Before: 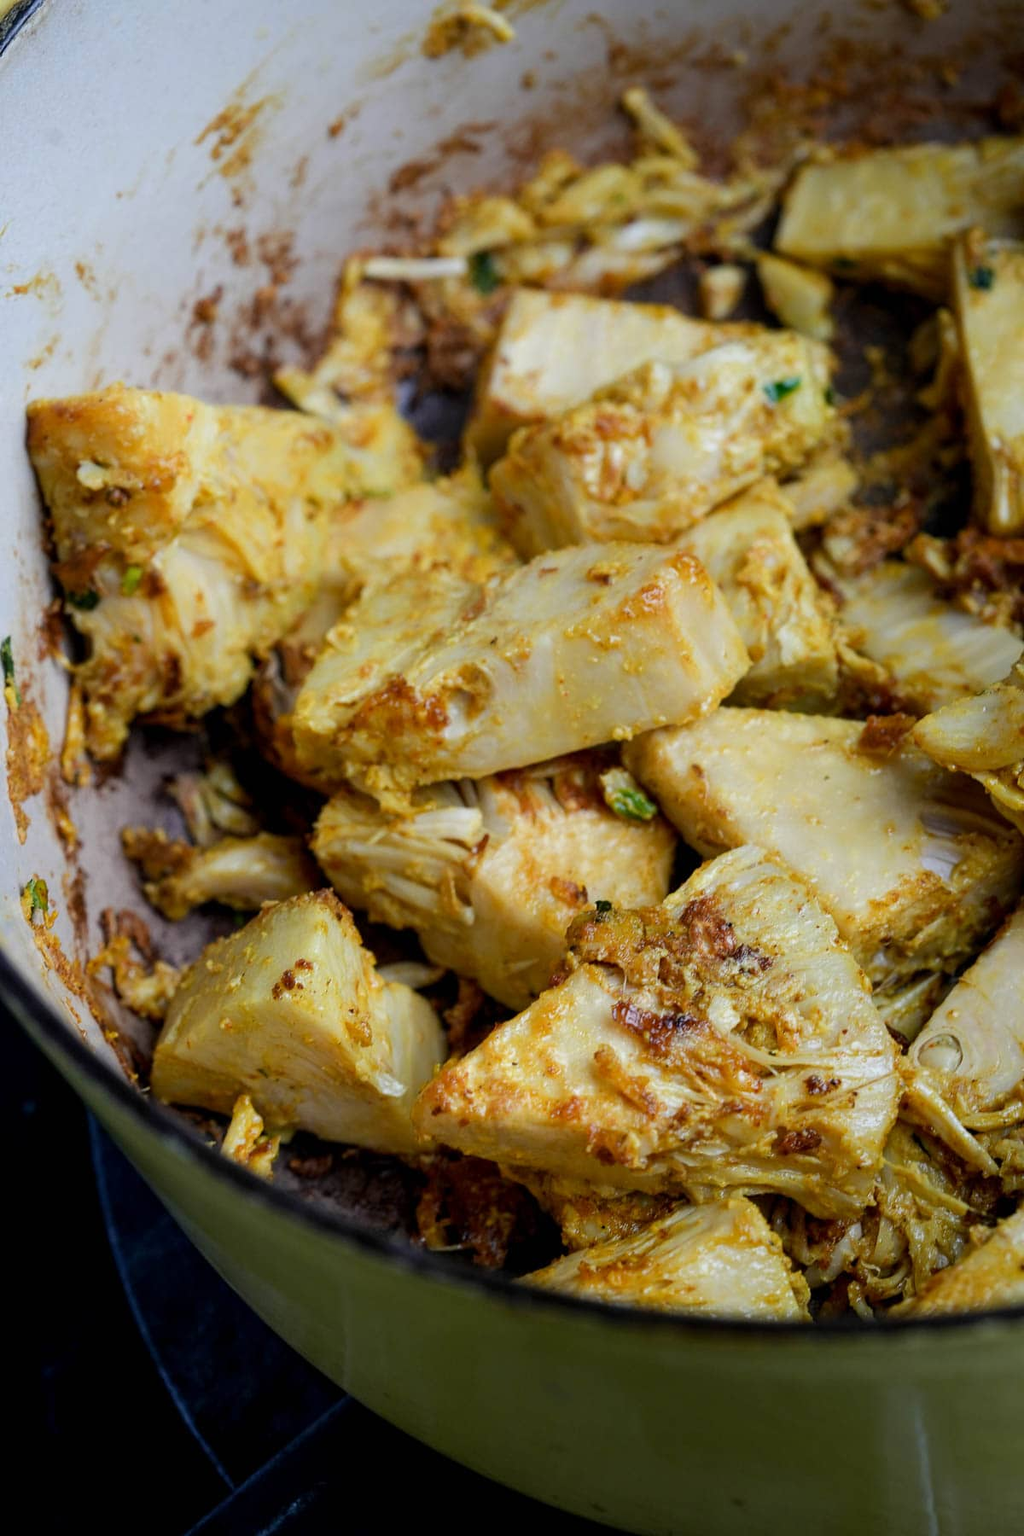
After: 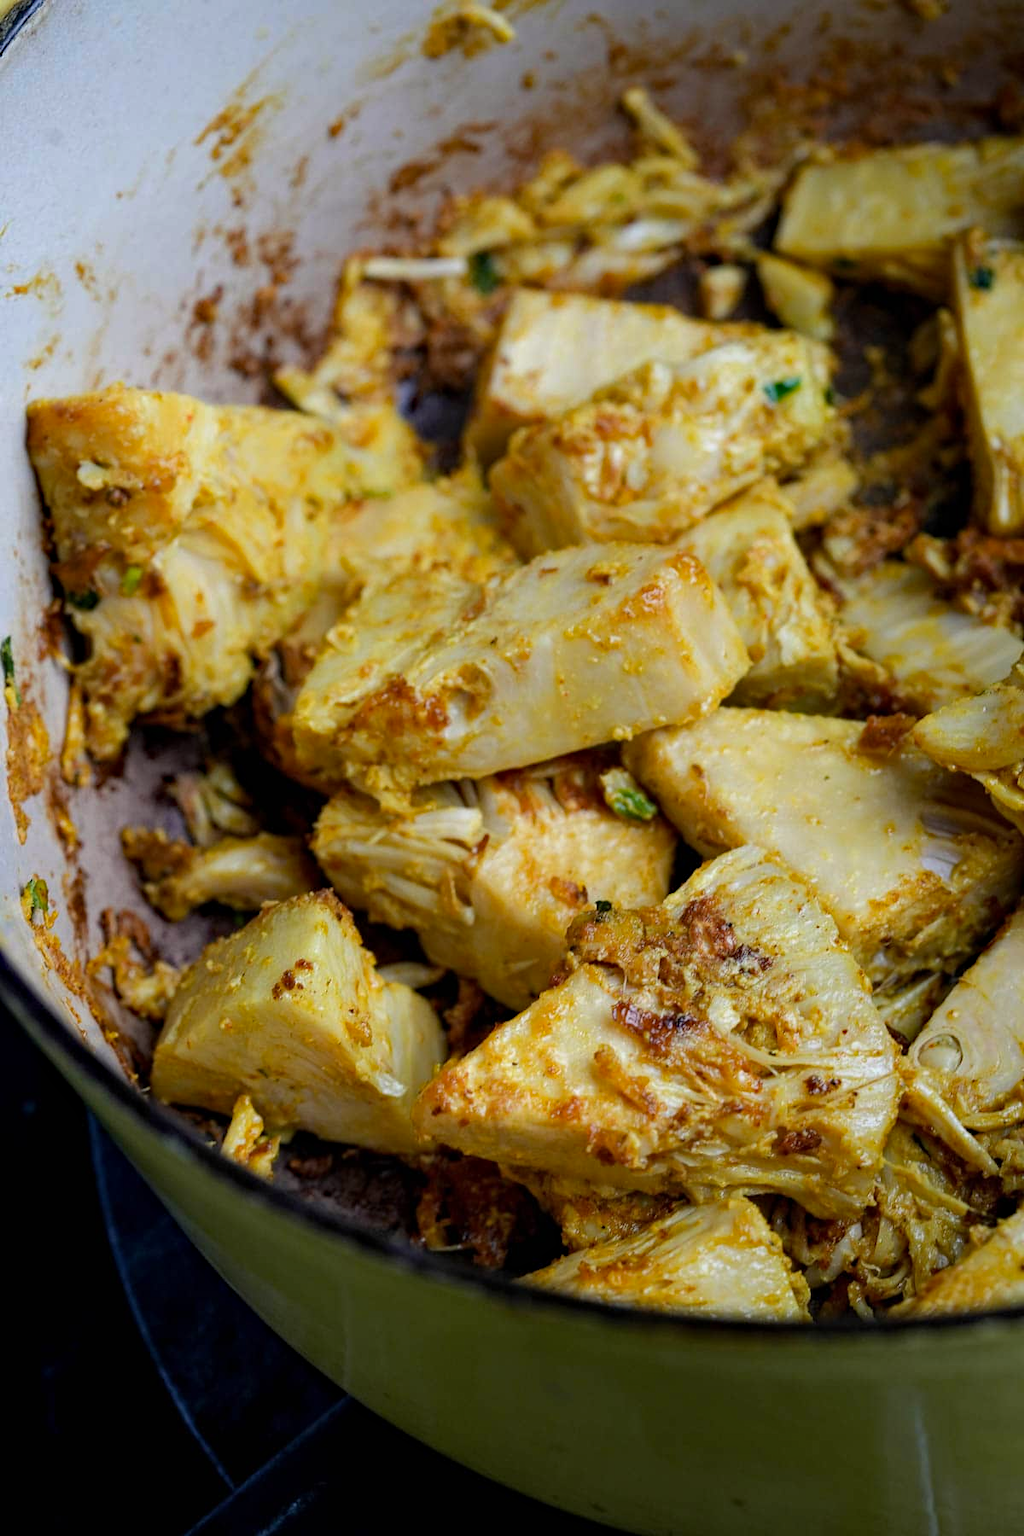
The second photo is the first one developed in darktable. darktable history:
haze removal: strength 0.281, distance 0.25, compatibility mode true, adaptive false
